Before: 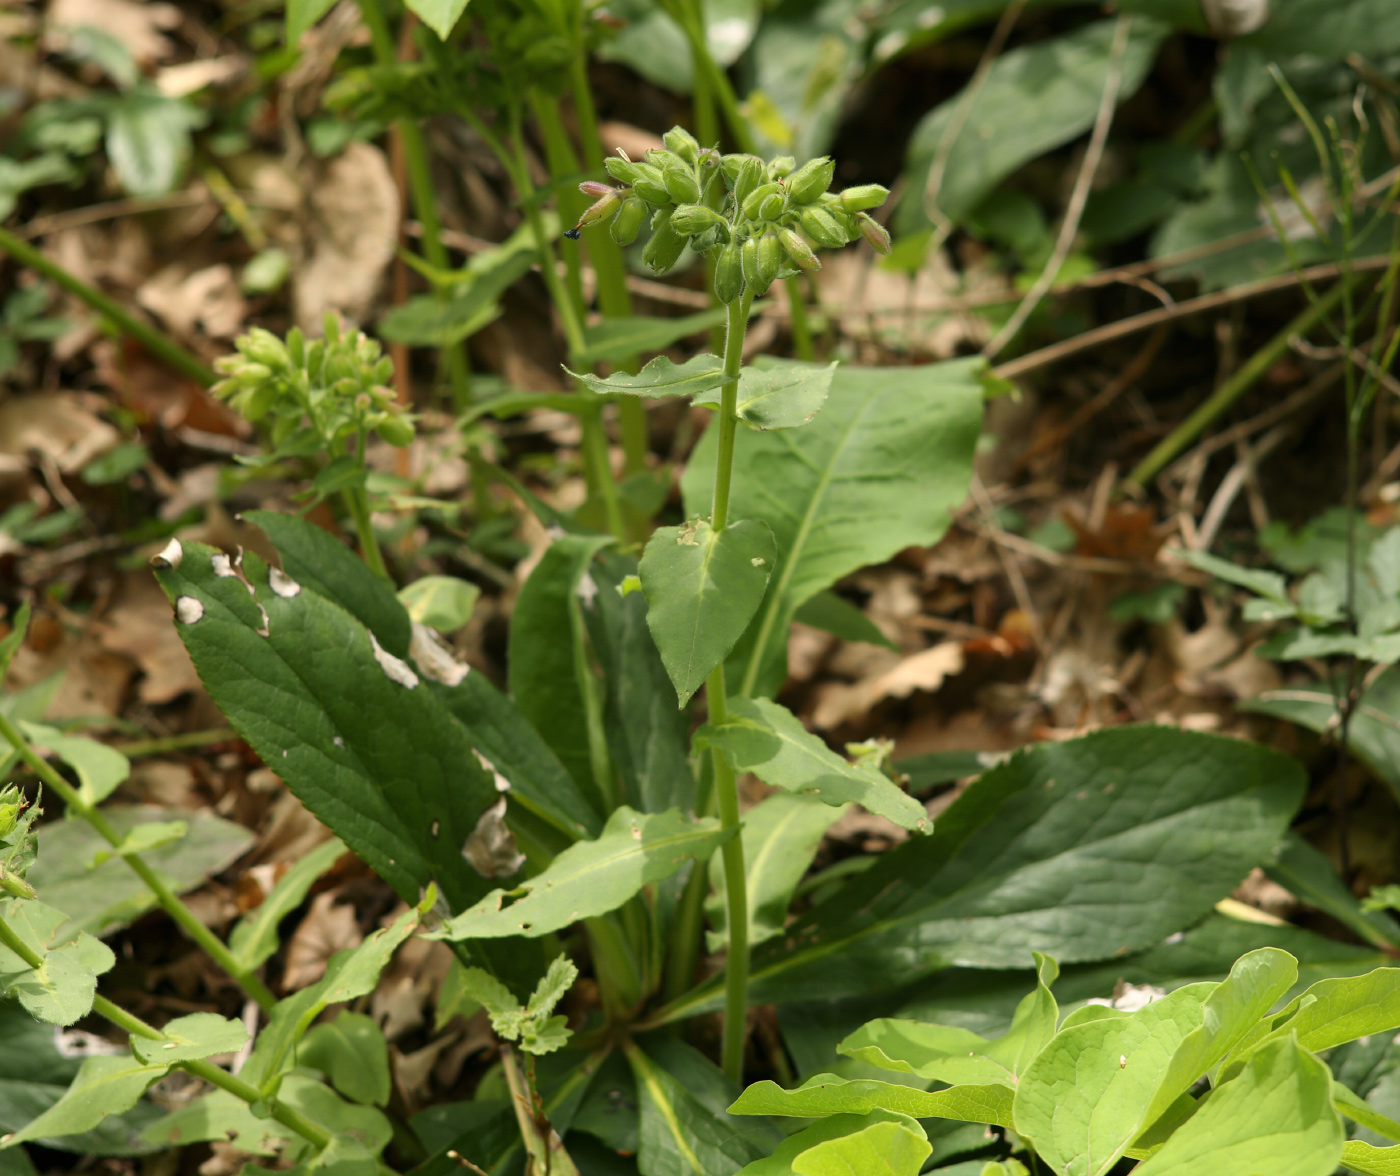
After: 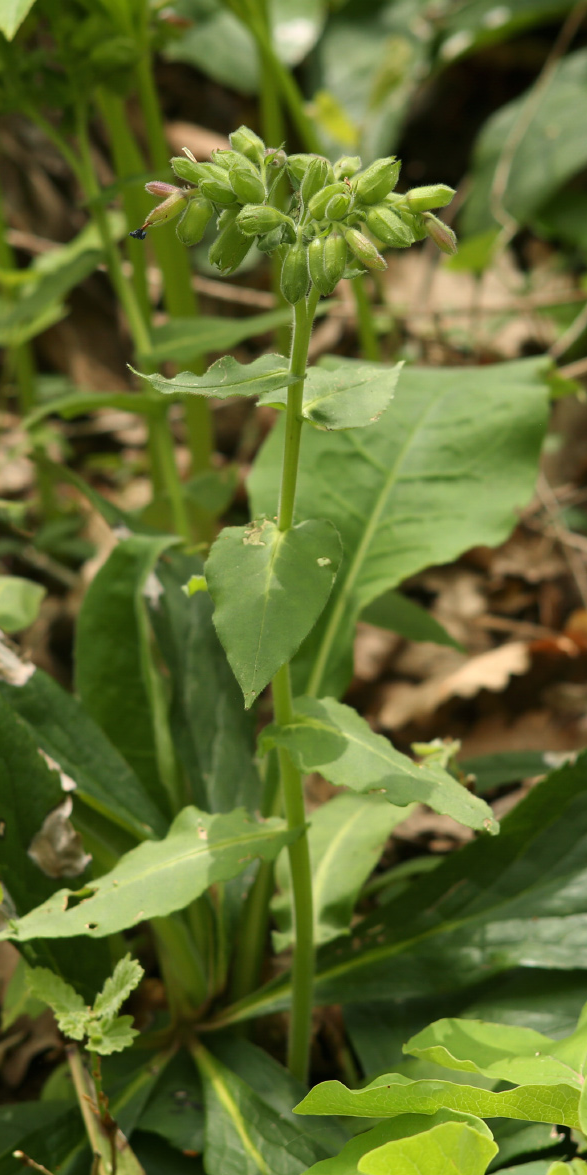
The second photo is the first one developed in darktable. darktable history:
crop: left 31.047%, right 26.98%
